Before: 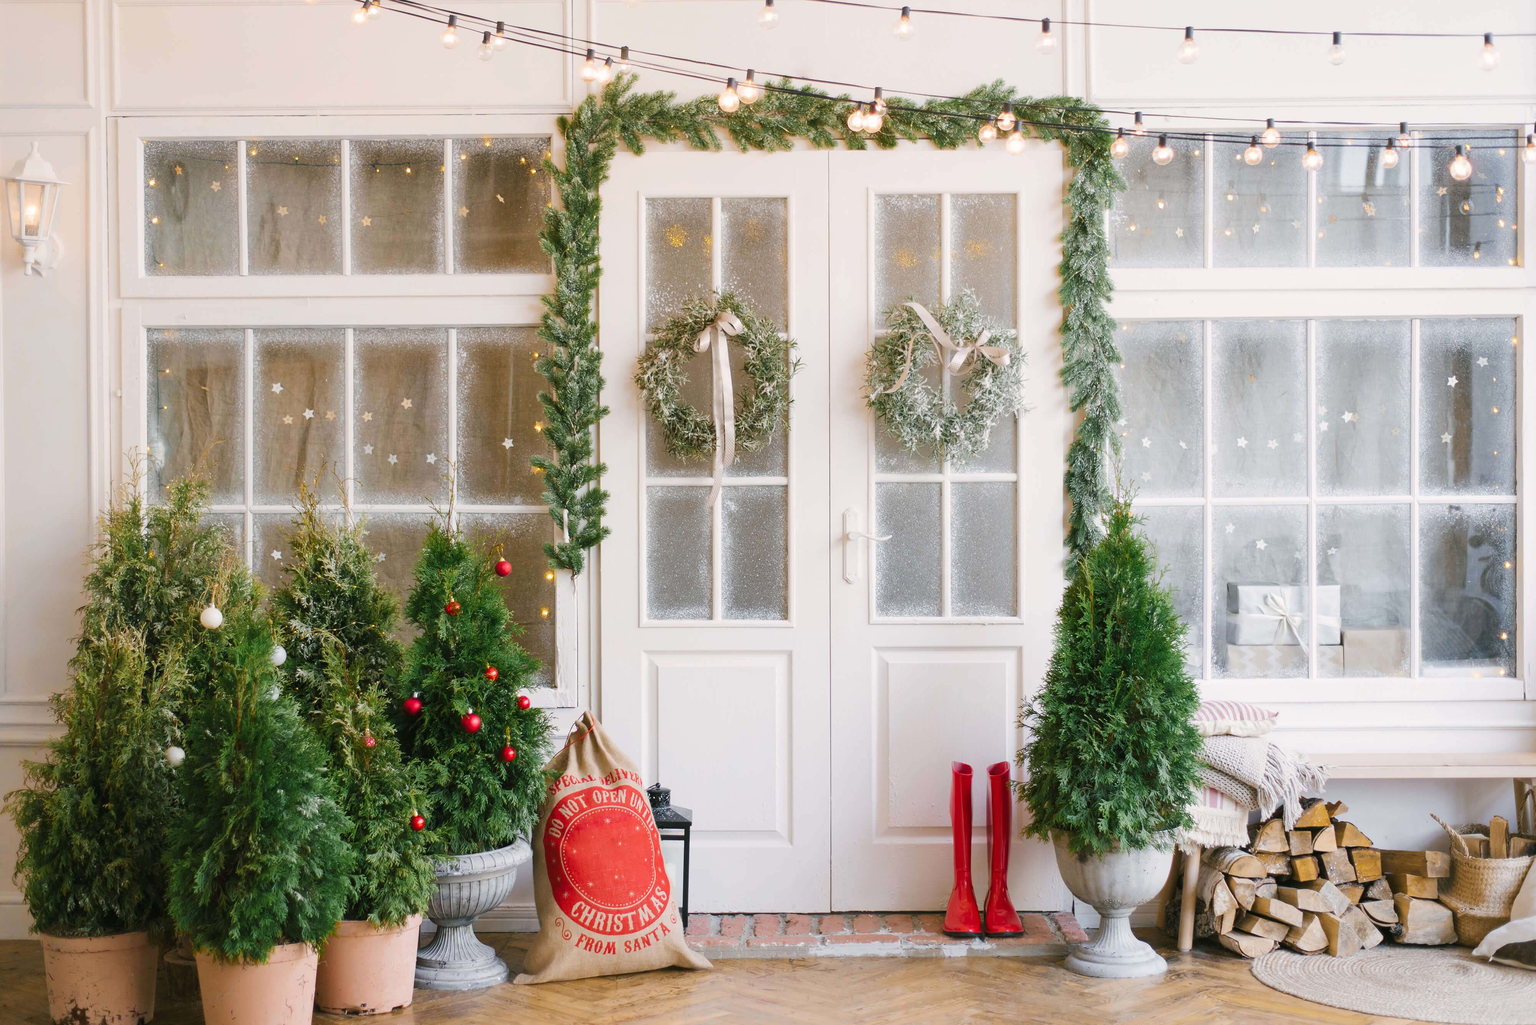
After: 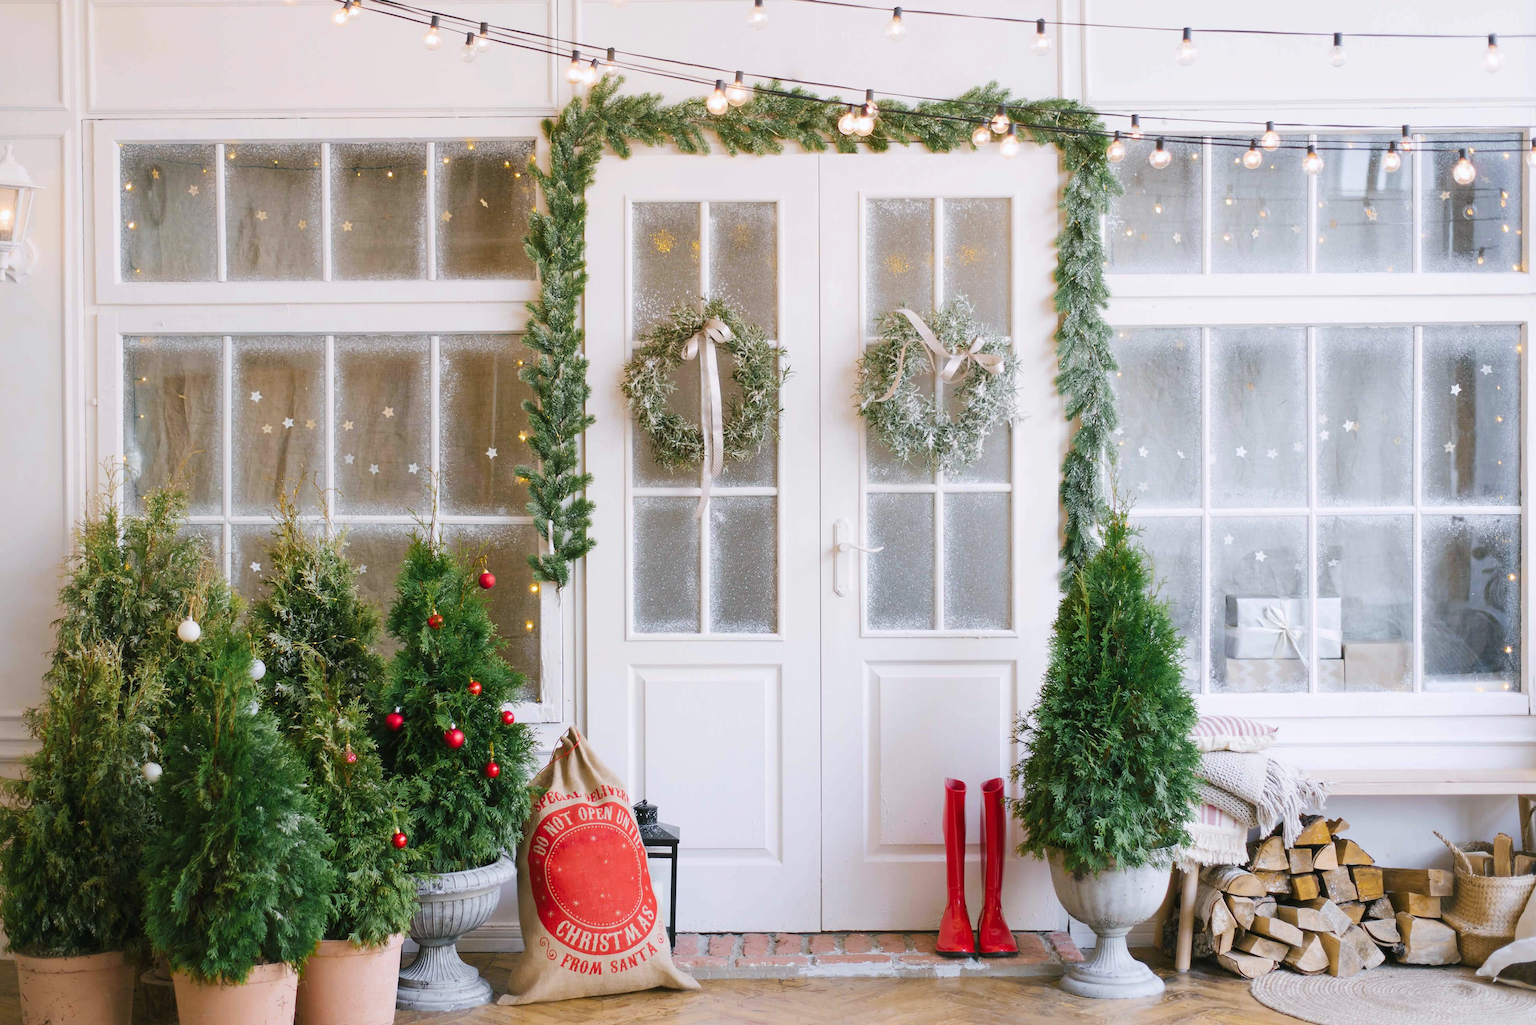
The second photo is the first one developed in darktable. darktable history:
white balance: red 0.983, blue 1.036
crop: left 1.743%, right 0.268%, bottom 2.011%
